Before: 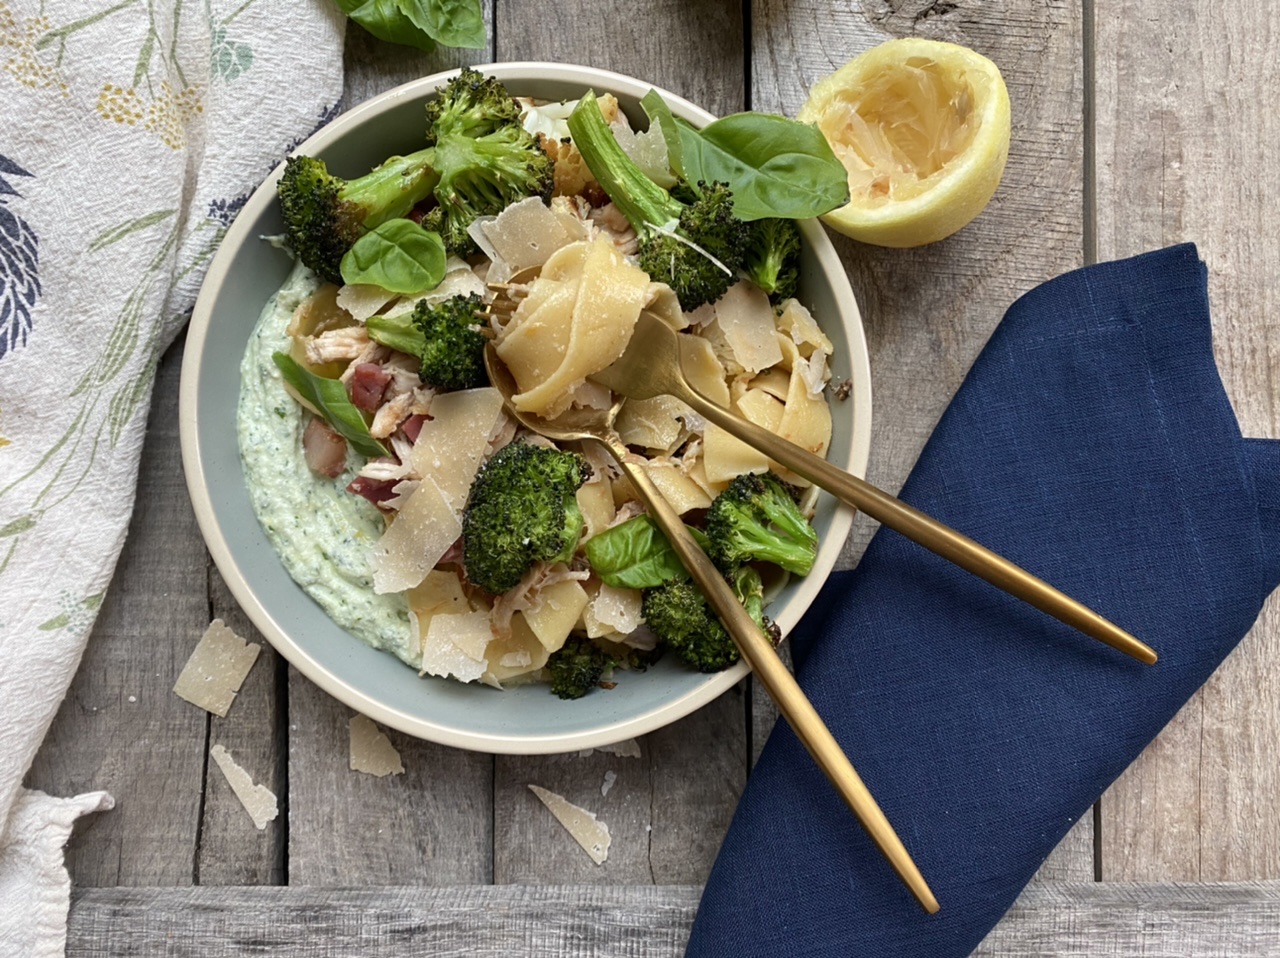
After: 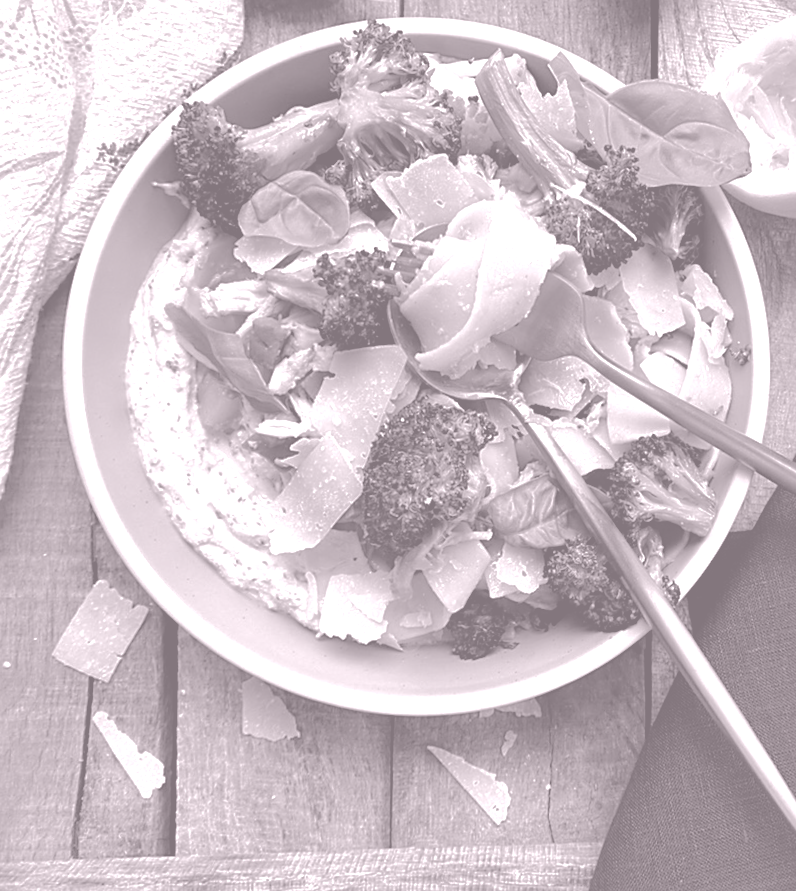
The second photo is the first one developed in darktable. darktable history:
crop: left 10.644%, right 26.528%
rotate and perspective: rotation 0.679°, lens shift (horizontal) 0.136, crop left 0.009, crop right 0.991, crop top 0.078, crop bottom 0.95
sharpen: radius 1.864, amount 0.398, threshold 1.271
base curve: curves: ch0 [(0, 0) (0.564, 0.291) (0.802, 0.731) (1, 1)]
exposure: exposure -0.041 EV, compensate highlight preservation false
colorize: hue 25.2°, saturation 83%, source mix 82%, lightness 79%, version 1
local contrast: mode bilateral grid, contrast 20, coarseness 50, detail 120%, midtone range 0.2
